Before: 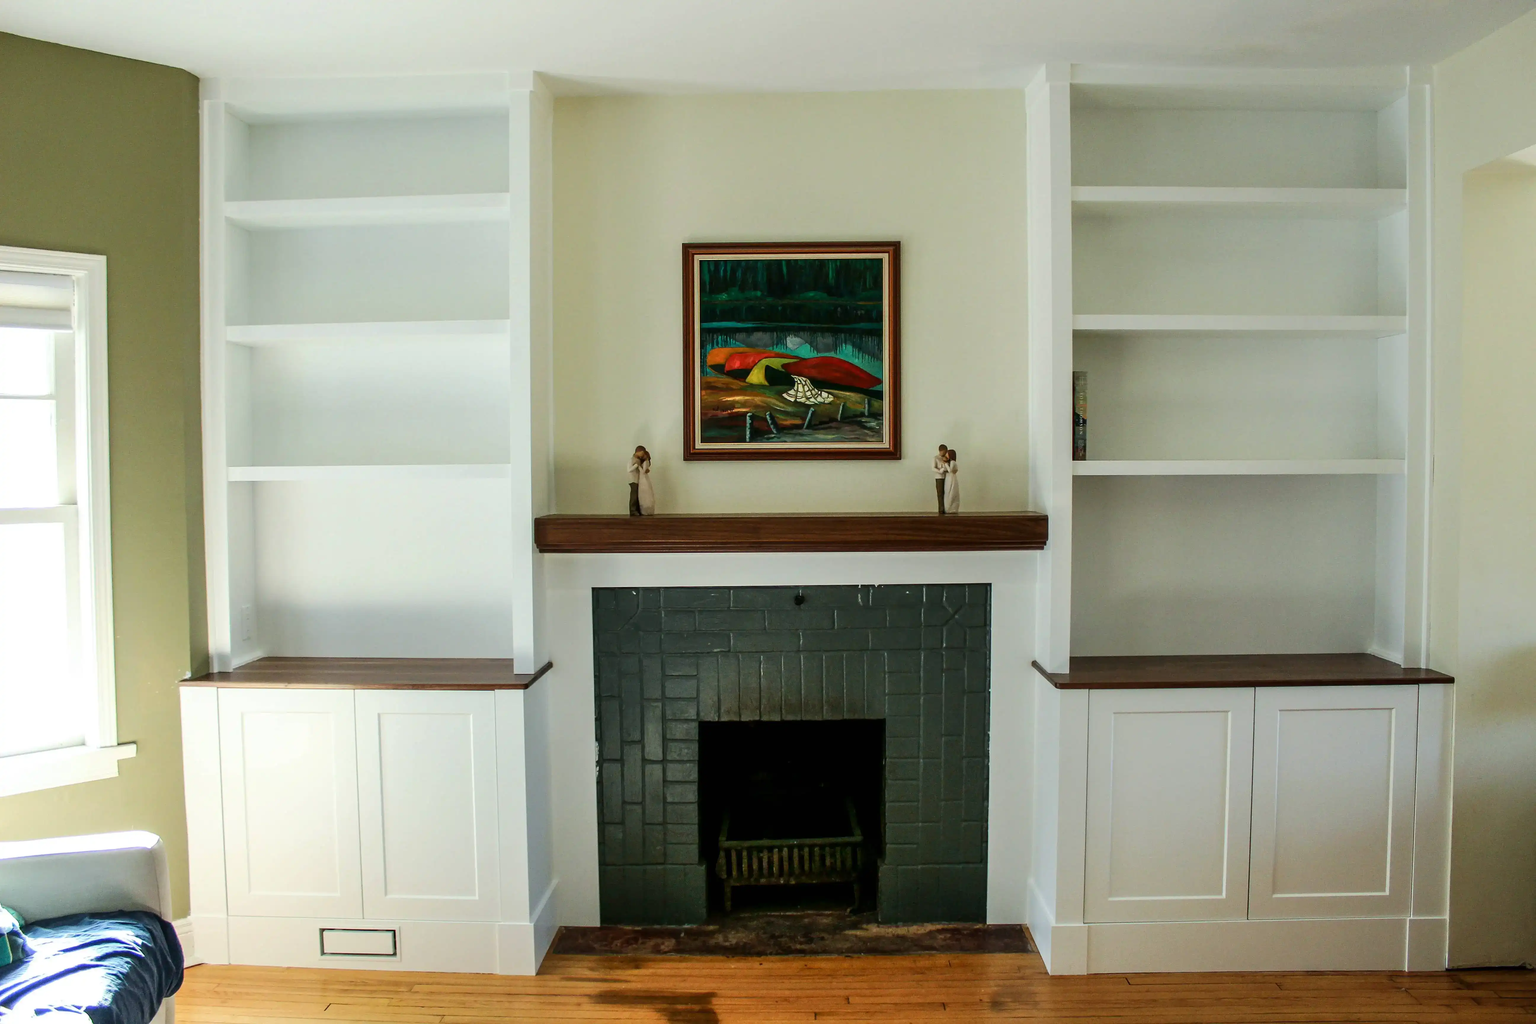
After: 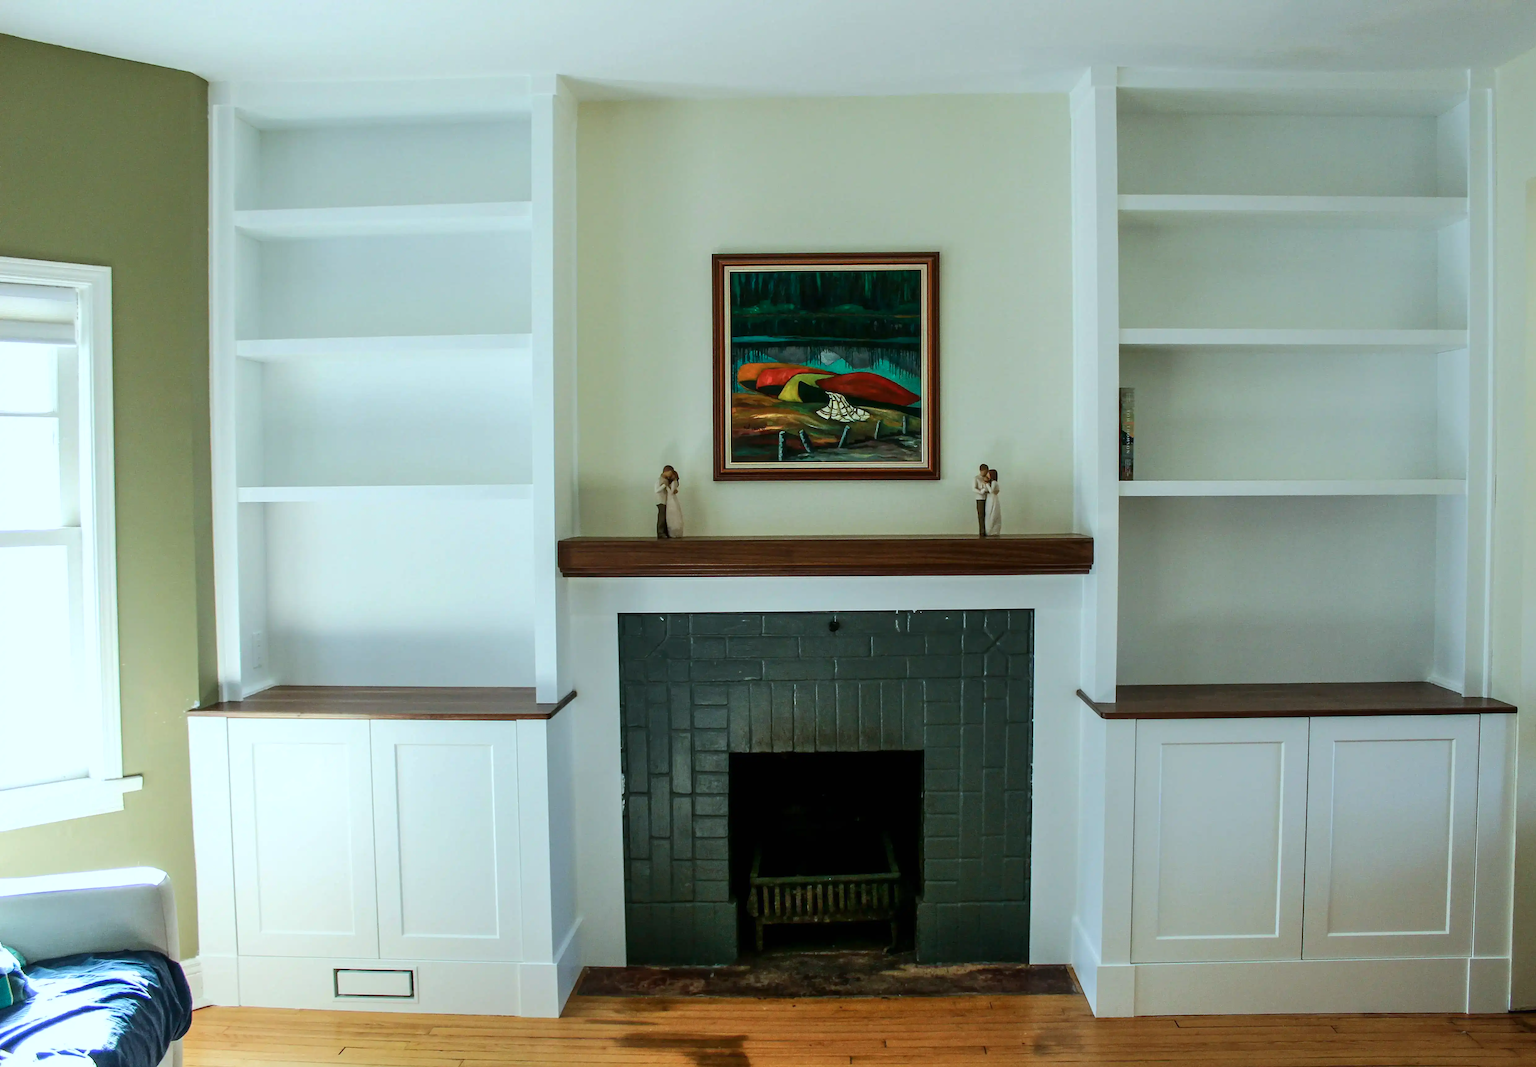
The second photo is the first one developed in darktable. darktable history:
crop: right 4.126%, bottom 0.031%
color calibration: illuminant Planckian (black body), x 0.368, y 0.361, temperature 4275.92 K
